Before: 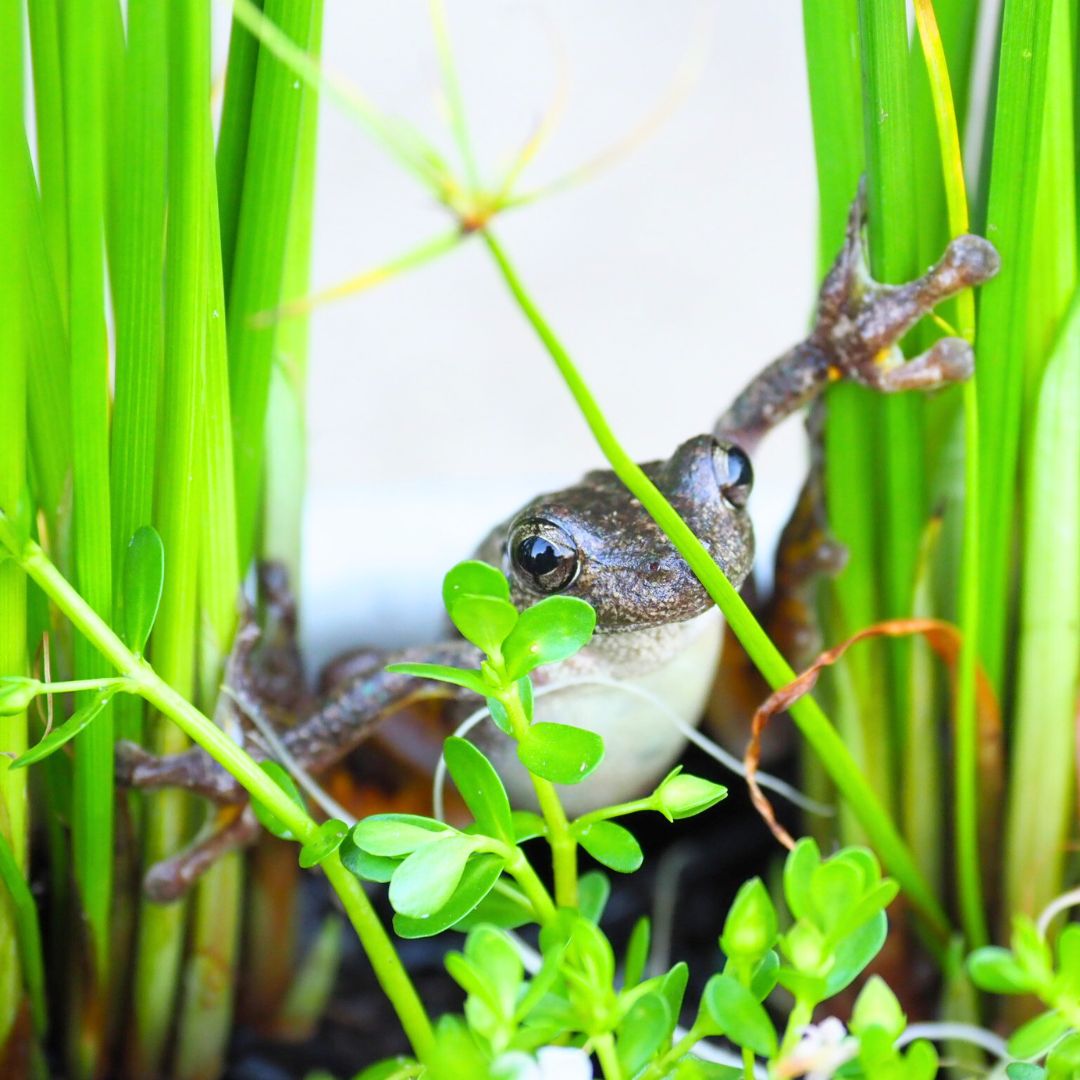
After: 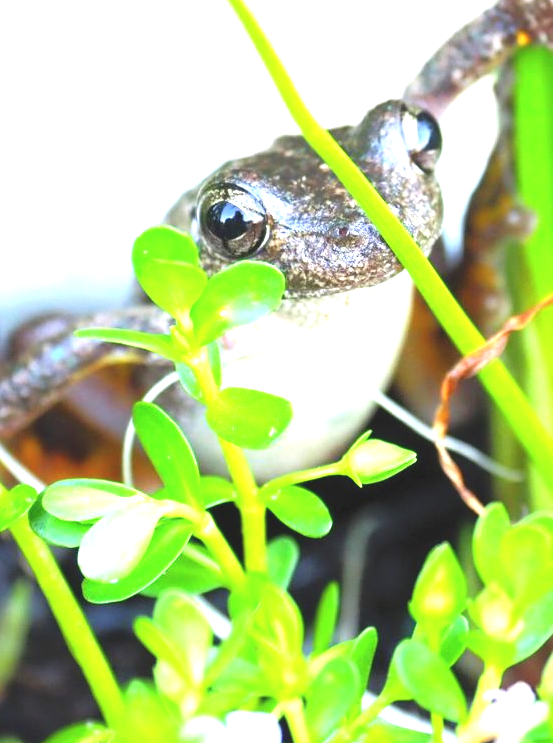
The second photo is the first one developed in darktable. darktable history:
tone equalizer: -8 EV -1.83 EV, -7 EV -1.18 EV, -6 EV -1.61 EV
crop and rotate: left 28.919%, top 31.154%, right 19.81%
exposure: black level correction -0.006, exposure 1 EV, compensate highlight preservation false
